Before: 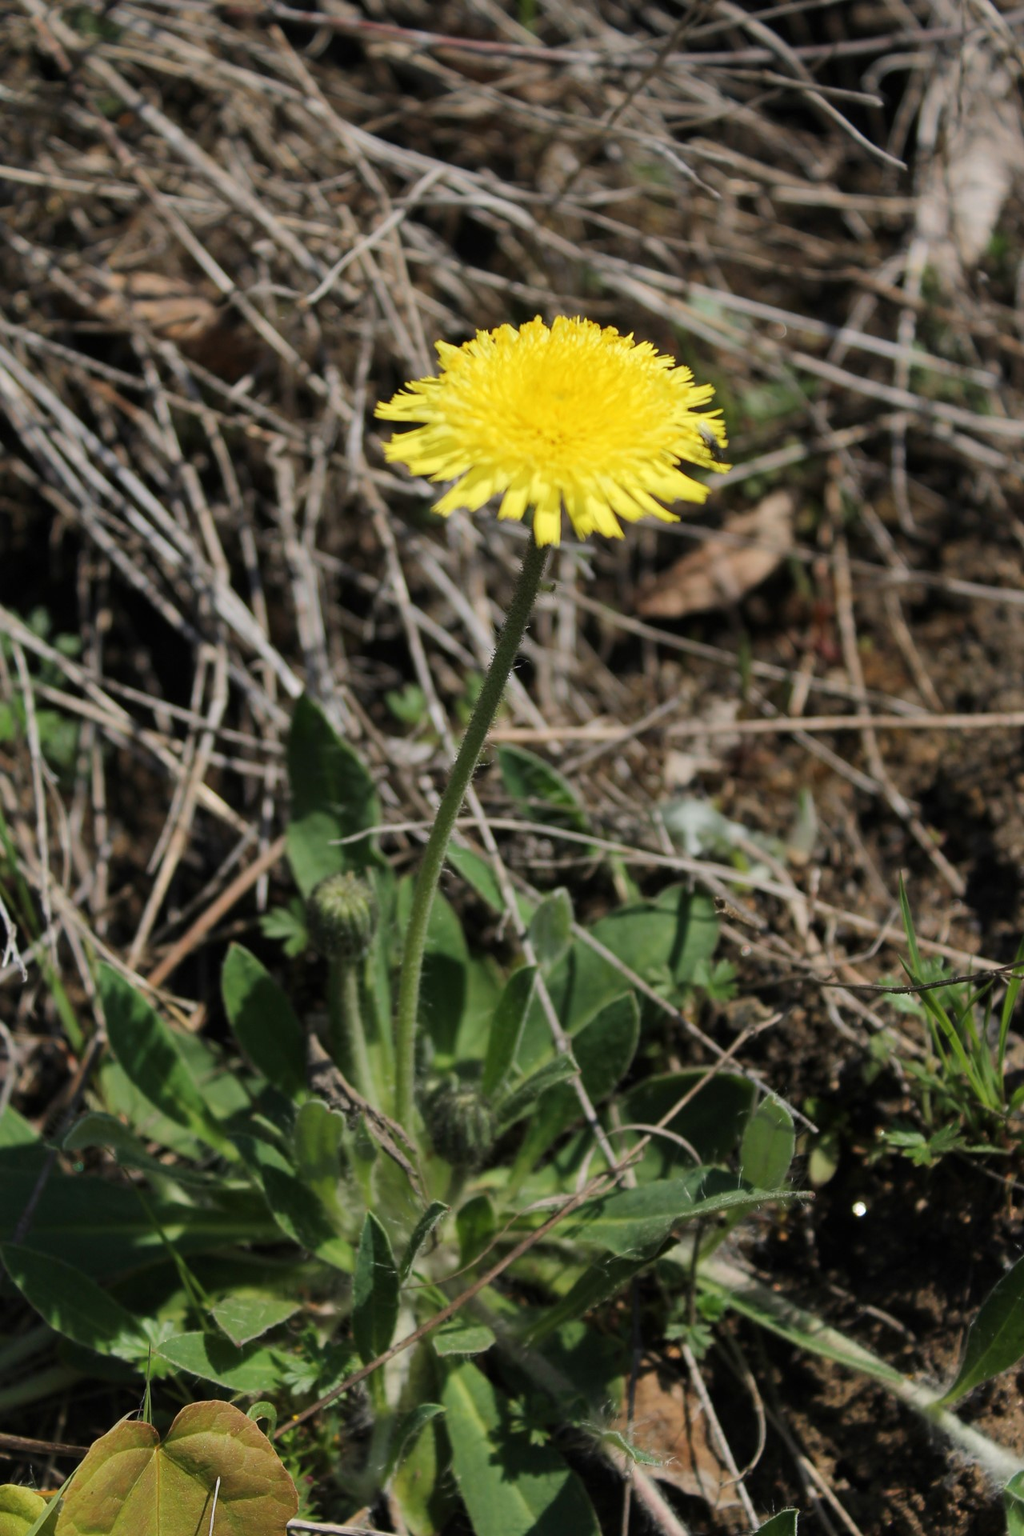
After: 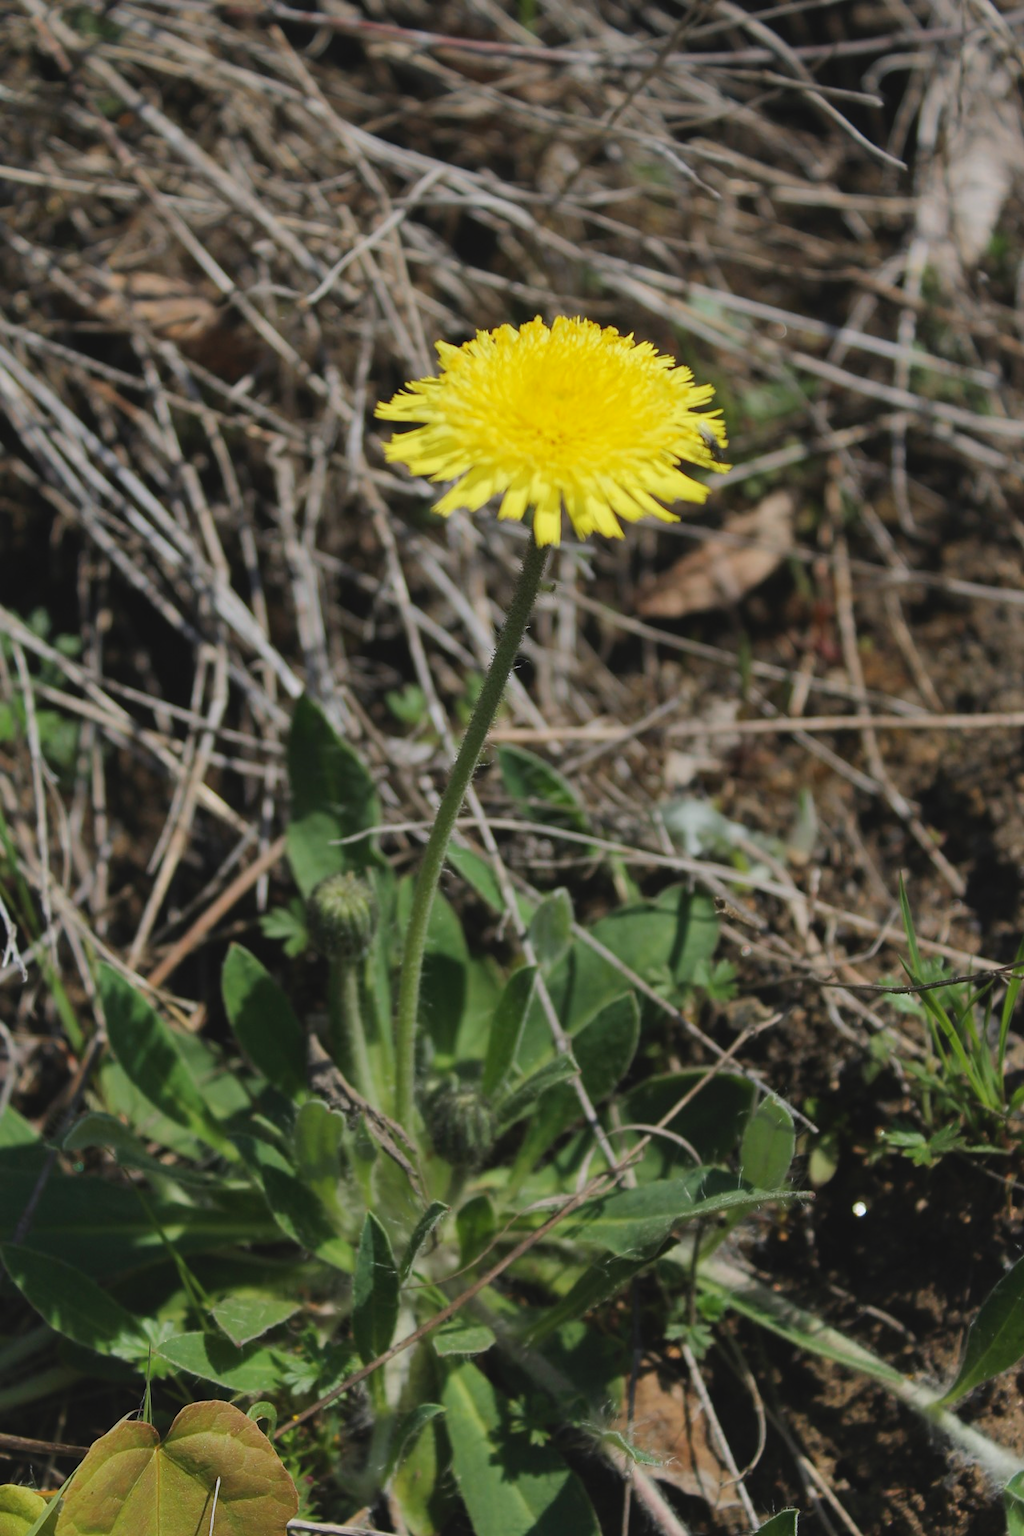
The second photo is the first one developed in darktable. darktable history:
white balance: red 0.982, blue 1.018
contrast brightness saturation: contrast -0.11
